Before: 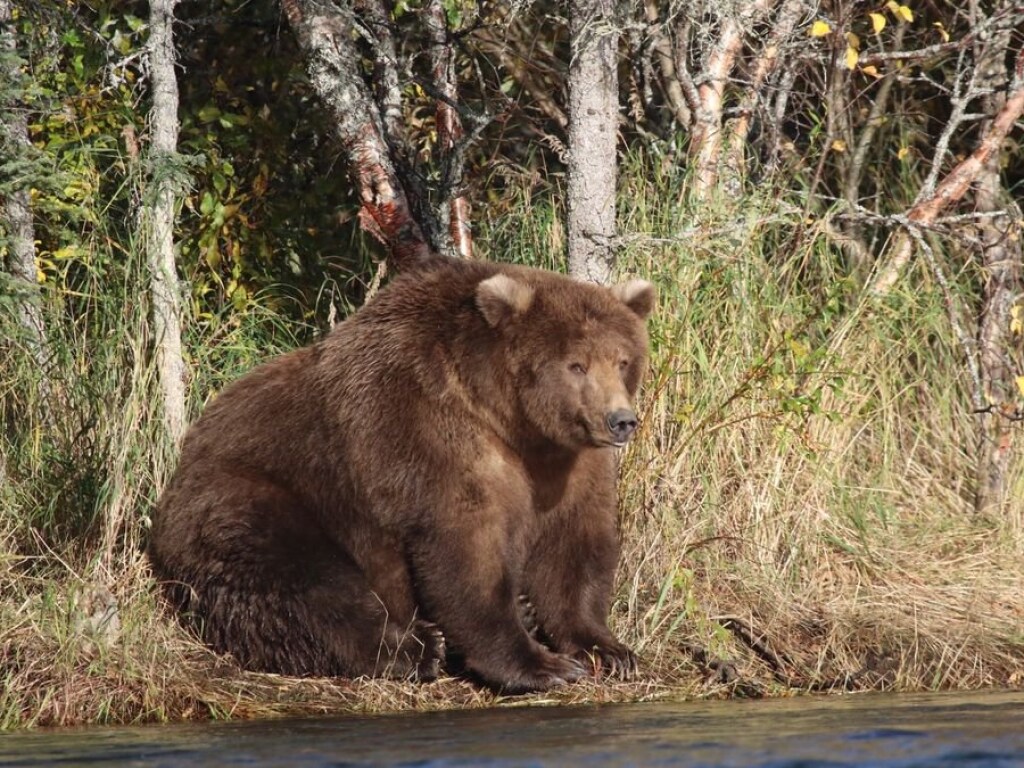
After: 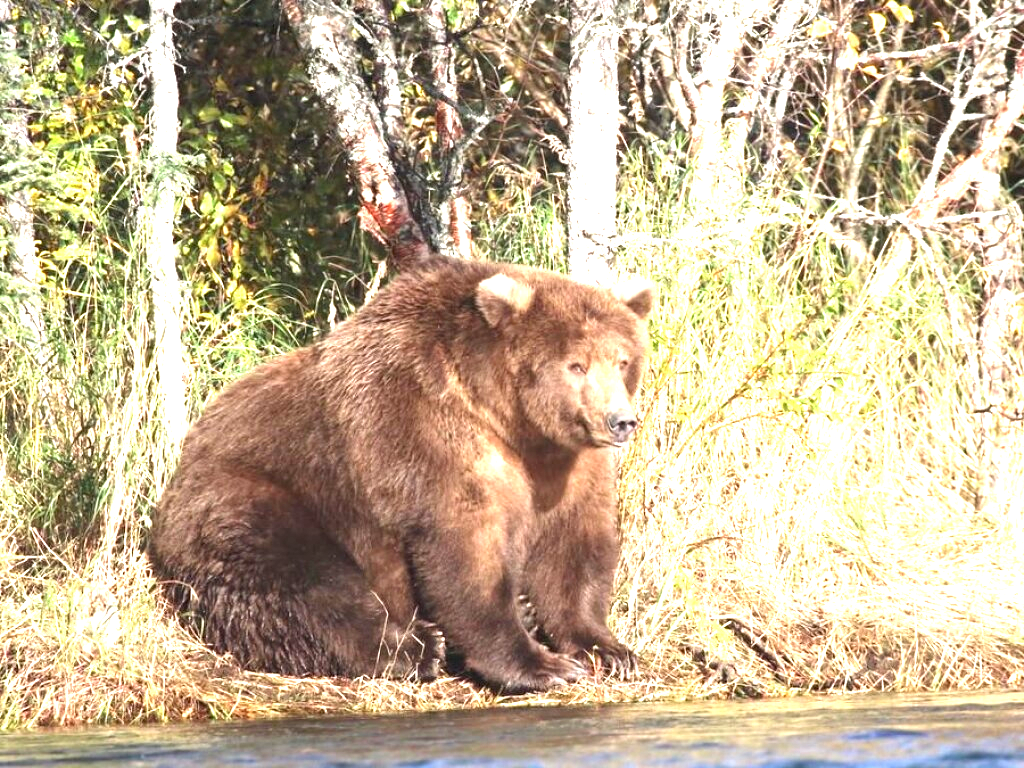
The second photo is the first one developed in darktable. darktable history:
exposure: exposure 2.054 EV, compensate highlight preservation false
